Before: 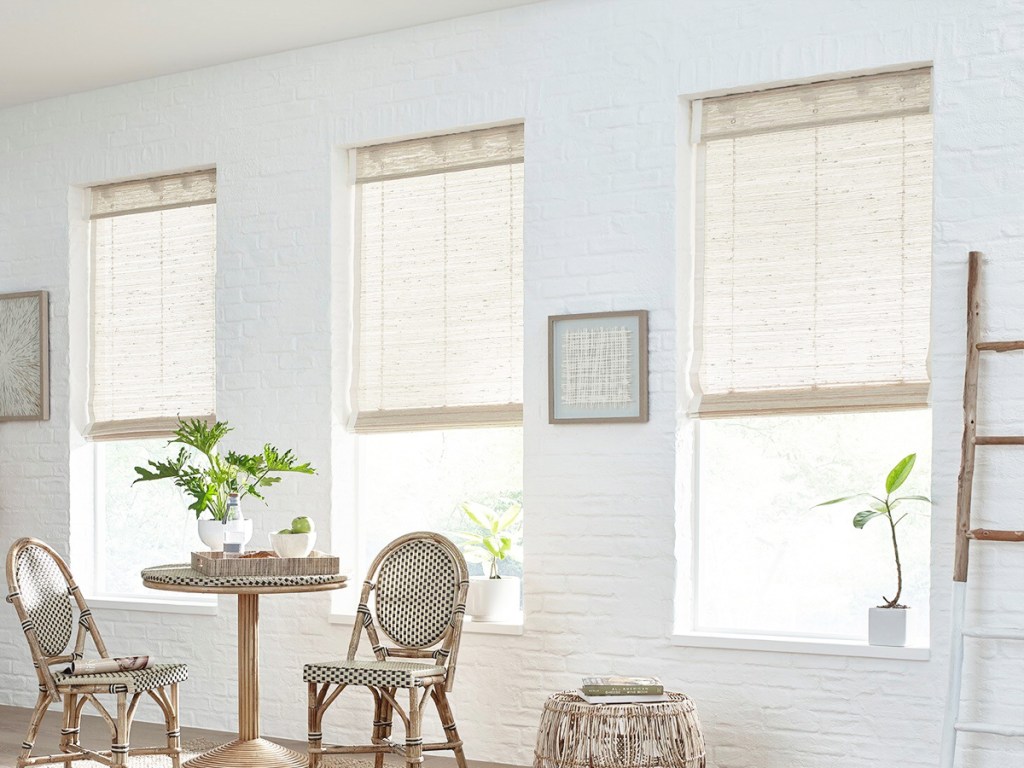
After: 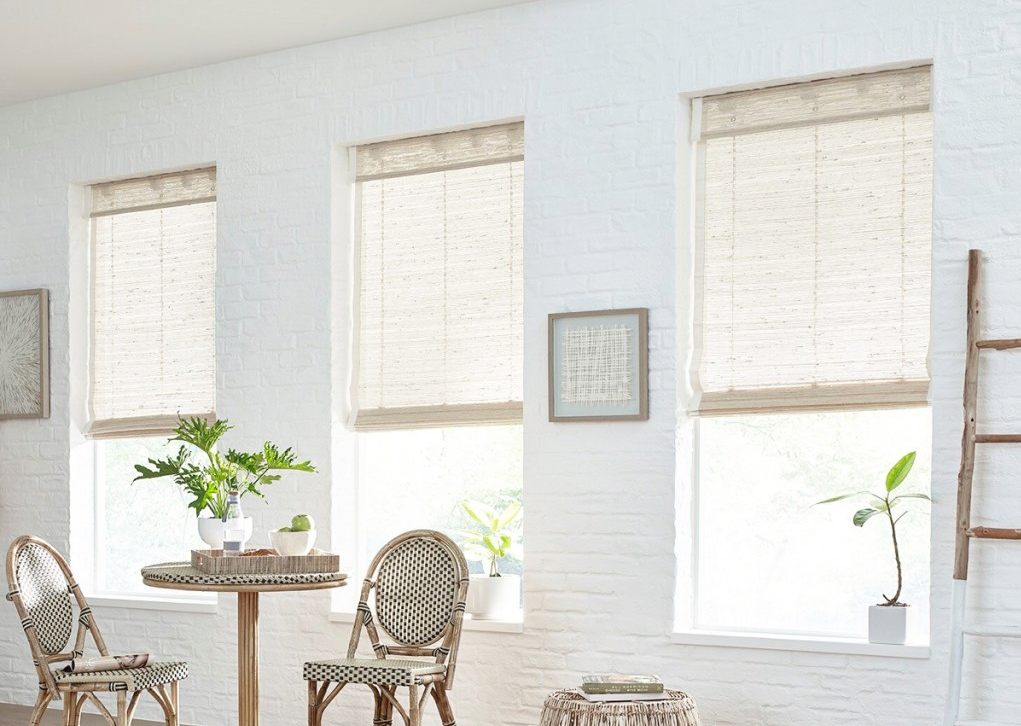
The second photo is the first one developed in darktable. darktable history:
crop: top 0.31%, right 0.264%, bottom 5.063%
